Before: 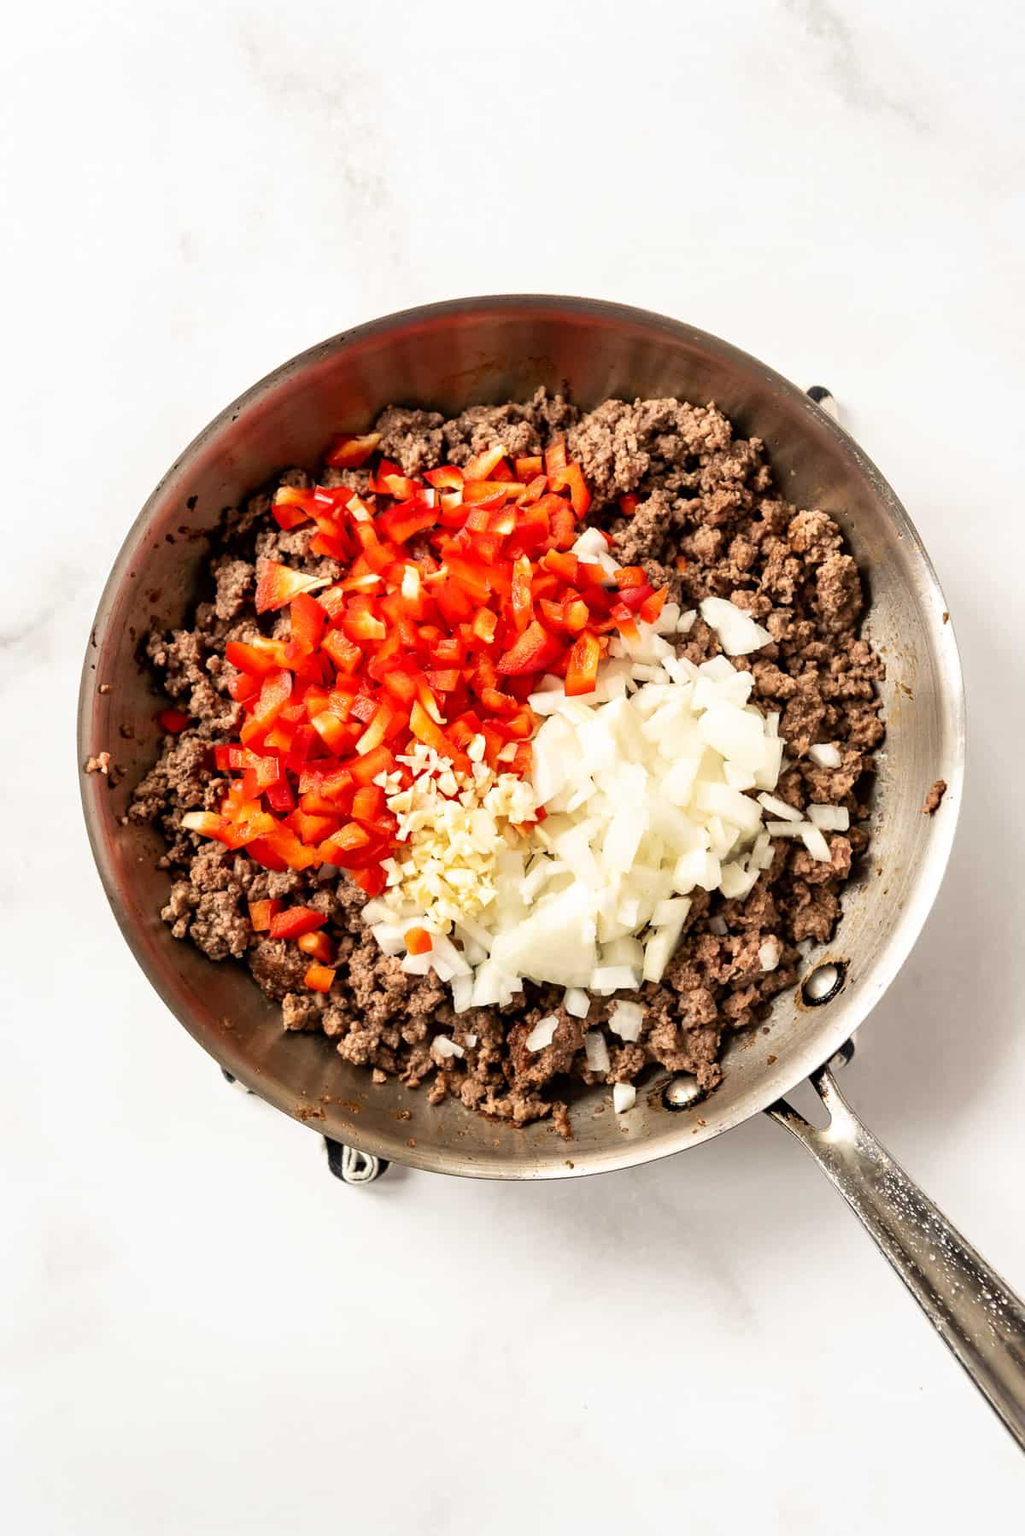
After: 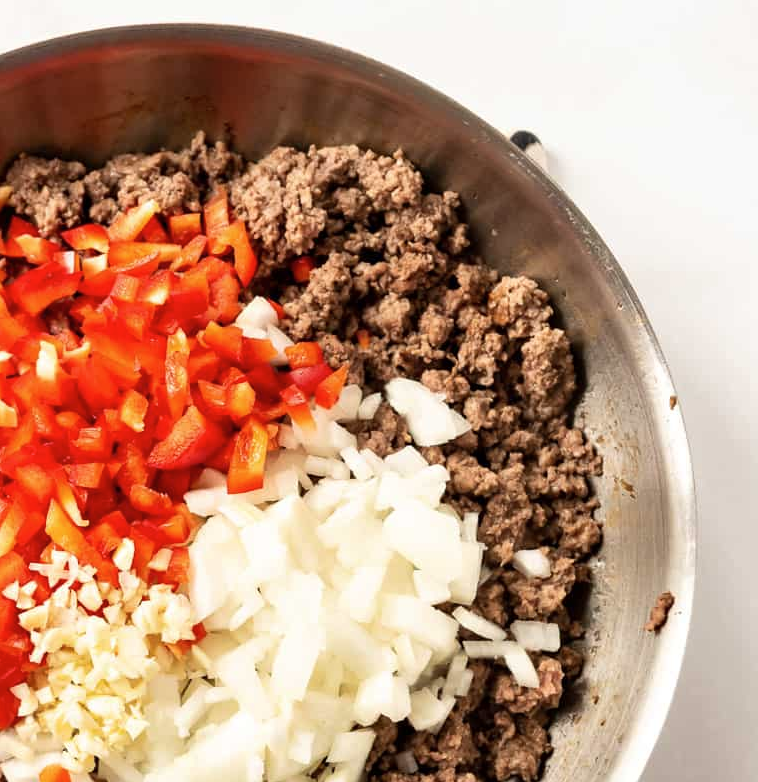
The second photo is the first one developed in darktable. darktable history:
crop: left 36.183%, top 17.853%, right 0.6%, bottom 38.638%
contrast brightness saturation: contrast 0.006, saturation -0.056
